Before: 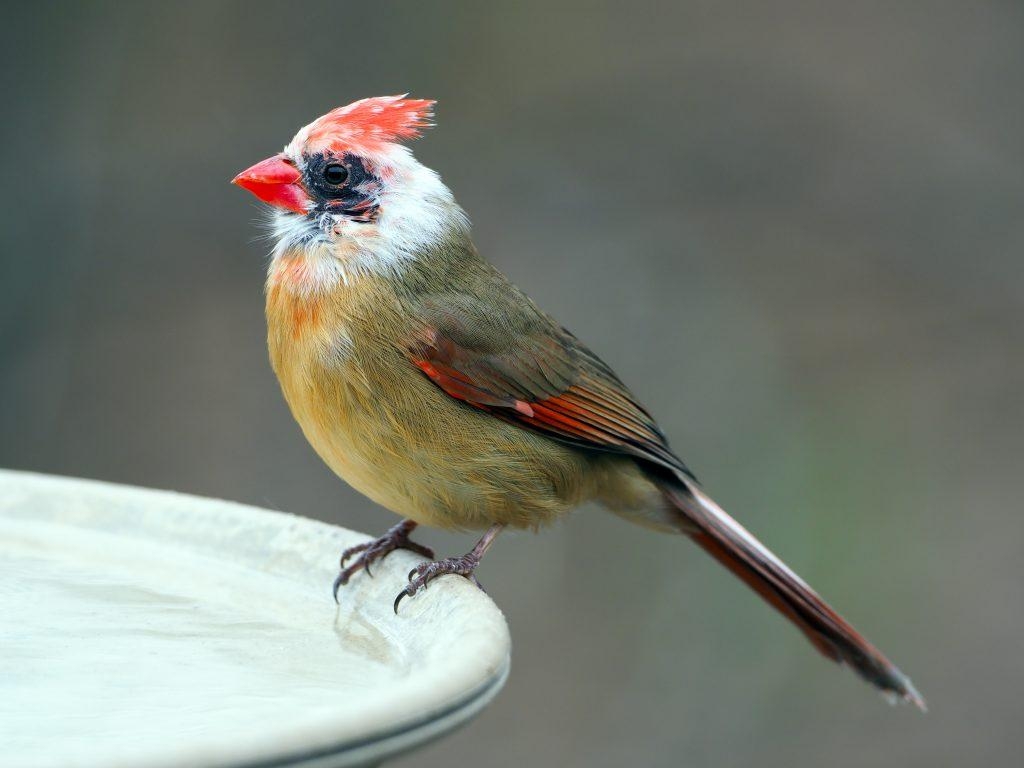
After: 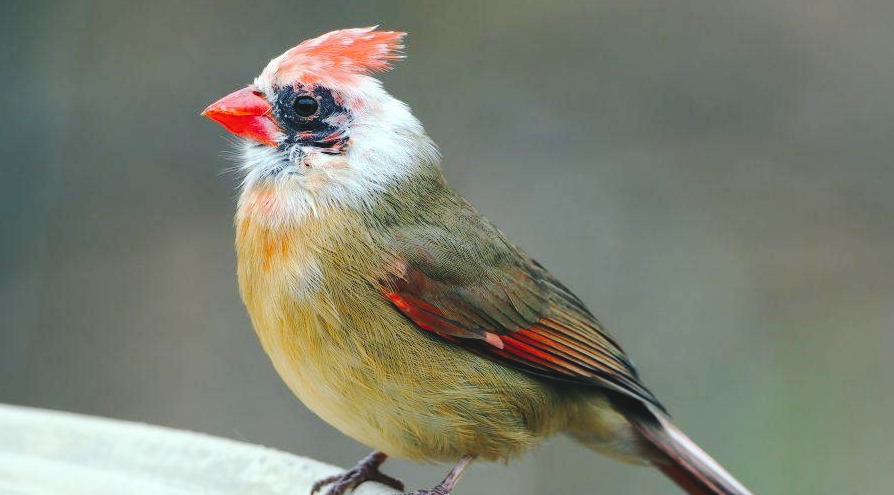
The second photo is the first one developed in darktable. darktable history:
crop: left 3.015%, top 8.969%, right 9.647%, bottom 26.457%
tone curve: curves: ch0 [(0, 0) (0.003, 0.019) (0.011, 0.02) (0.025, 0.019) (0.044, 0.027) (0.069, 0.038) (0.1, 0.056) (0.136, 0.089) (0.177, 0.137) (0.224, 0.187) (0.277, 0.259) (0.335, 0.343) (0.399, 0.437) (0.468, 0.532) (0.543, 0.613) (0.623, 0.685) (0.709, 0.752) (0.801, 0.822) (0.898, 0.9) (1, 1)], preserve colors none
exposure: black level correction -0.015, compensate highlight preservation false
